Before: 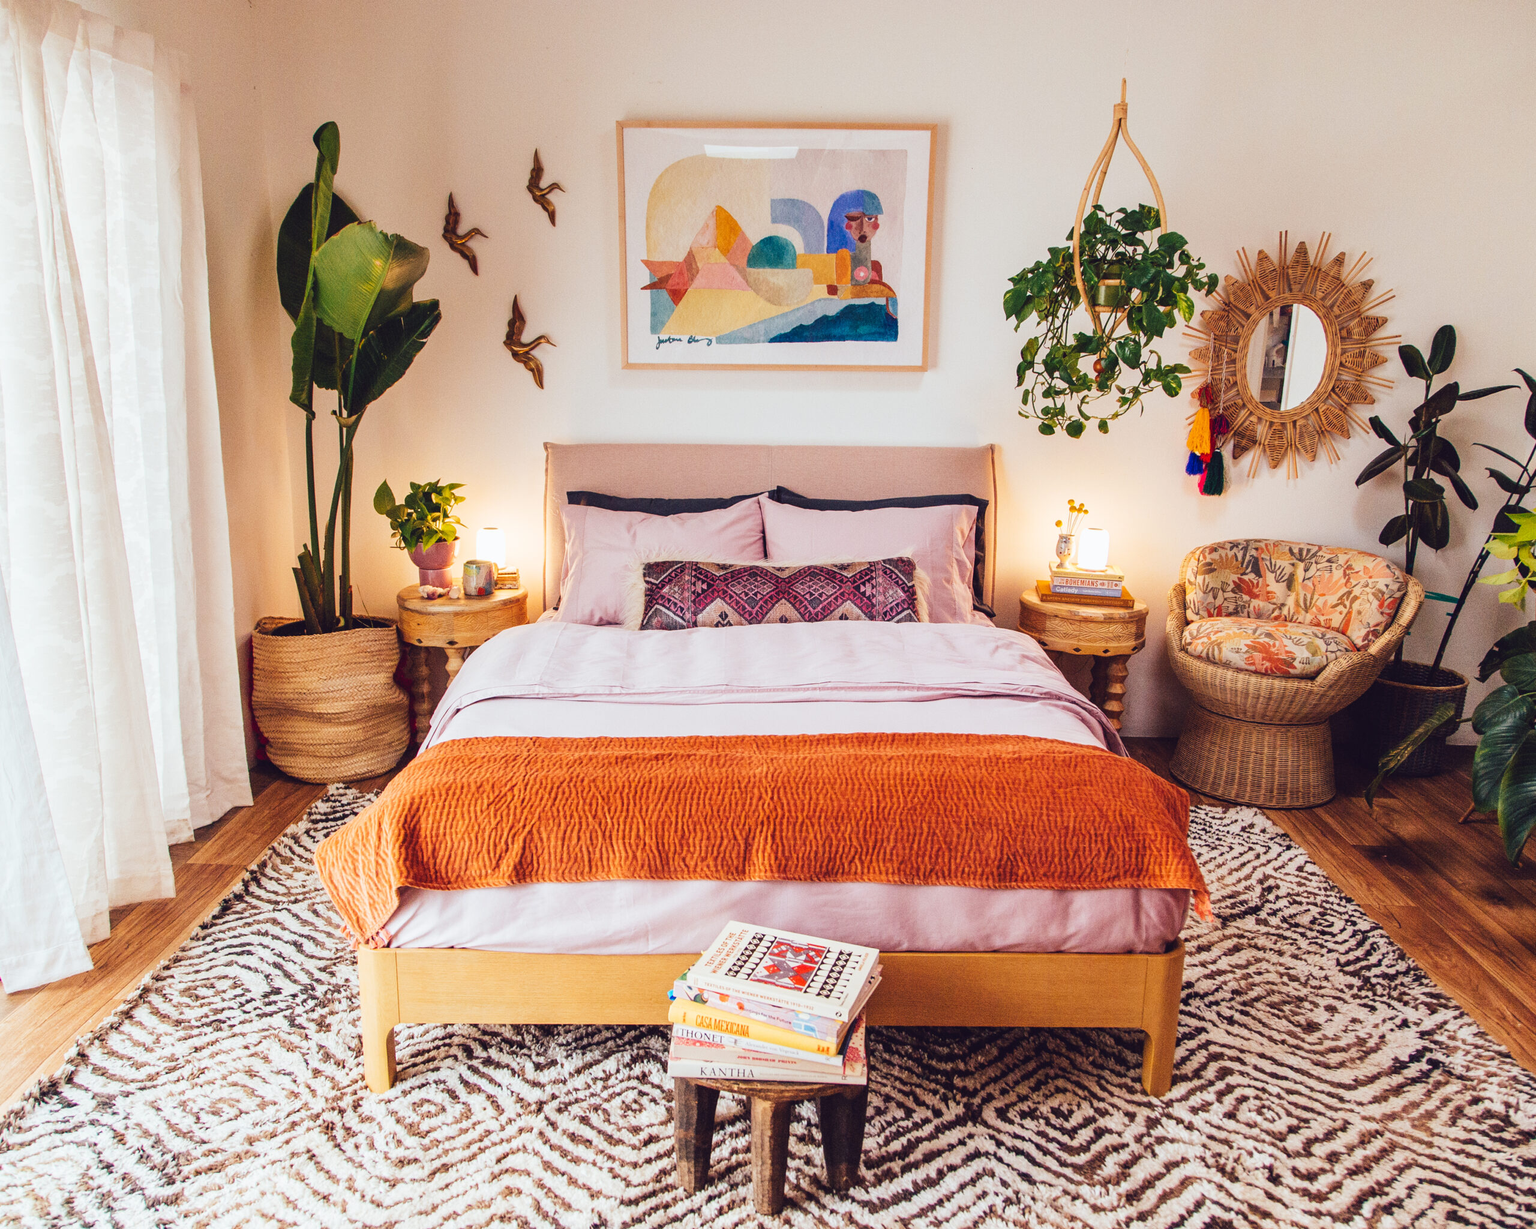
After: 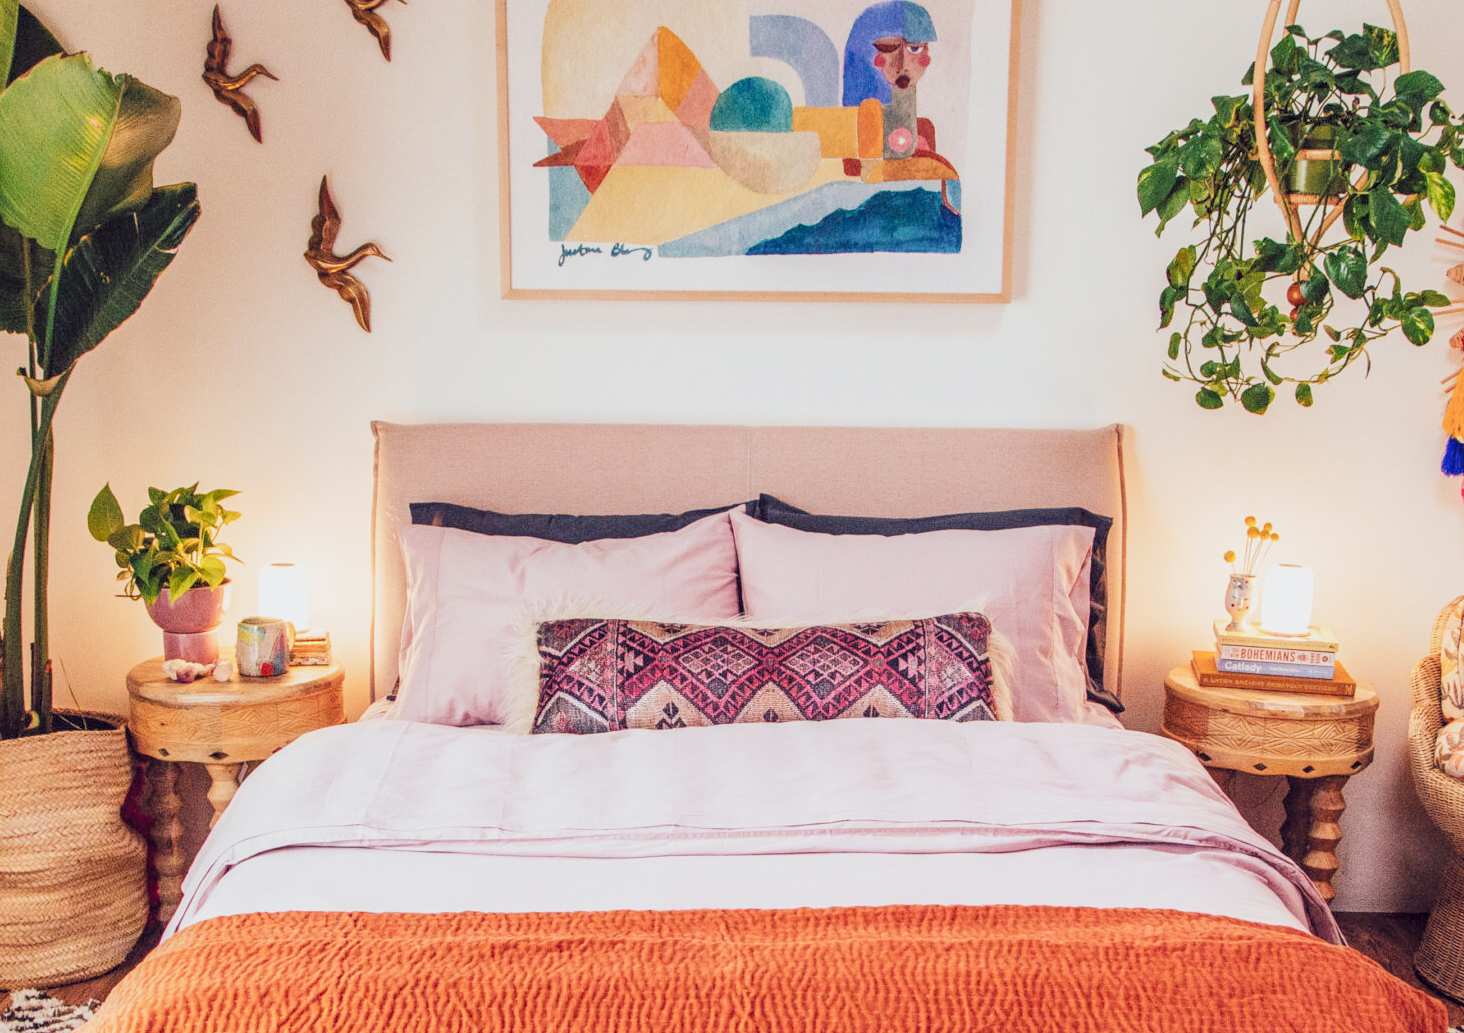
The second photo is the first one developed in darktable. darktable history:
crop: left 20.932%, top 15.471%, right 21.848%, bottom 34.081%
local contrast: on, module defaults
filmic rgb: black relative exposure -6.59 EV, white relative exposure 4.71 EV, hardness 3.13, contrast 0.805
exposure: exposure 1 EV, compensate highlight preservation false
